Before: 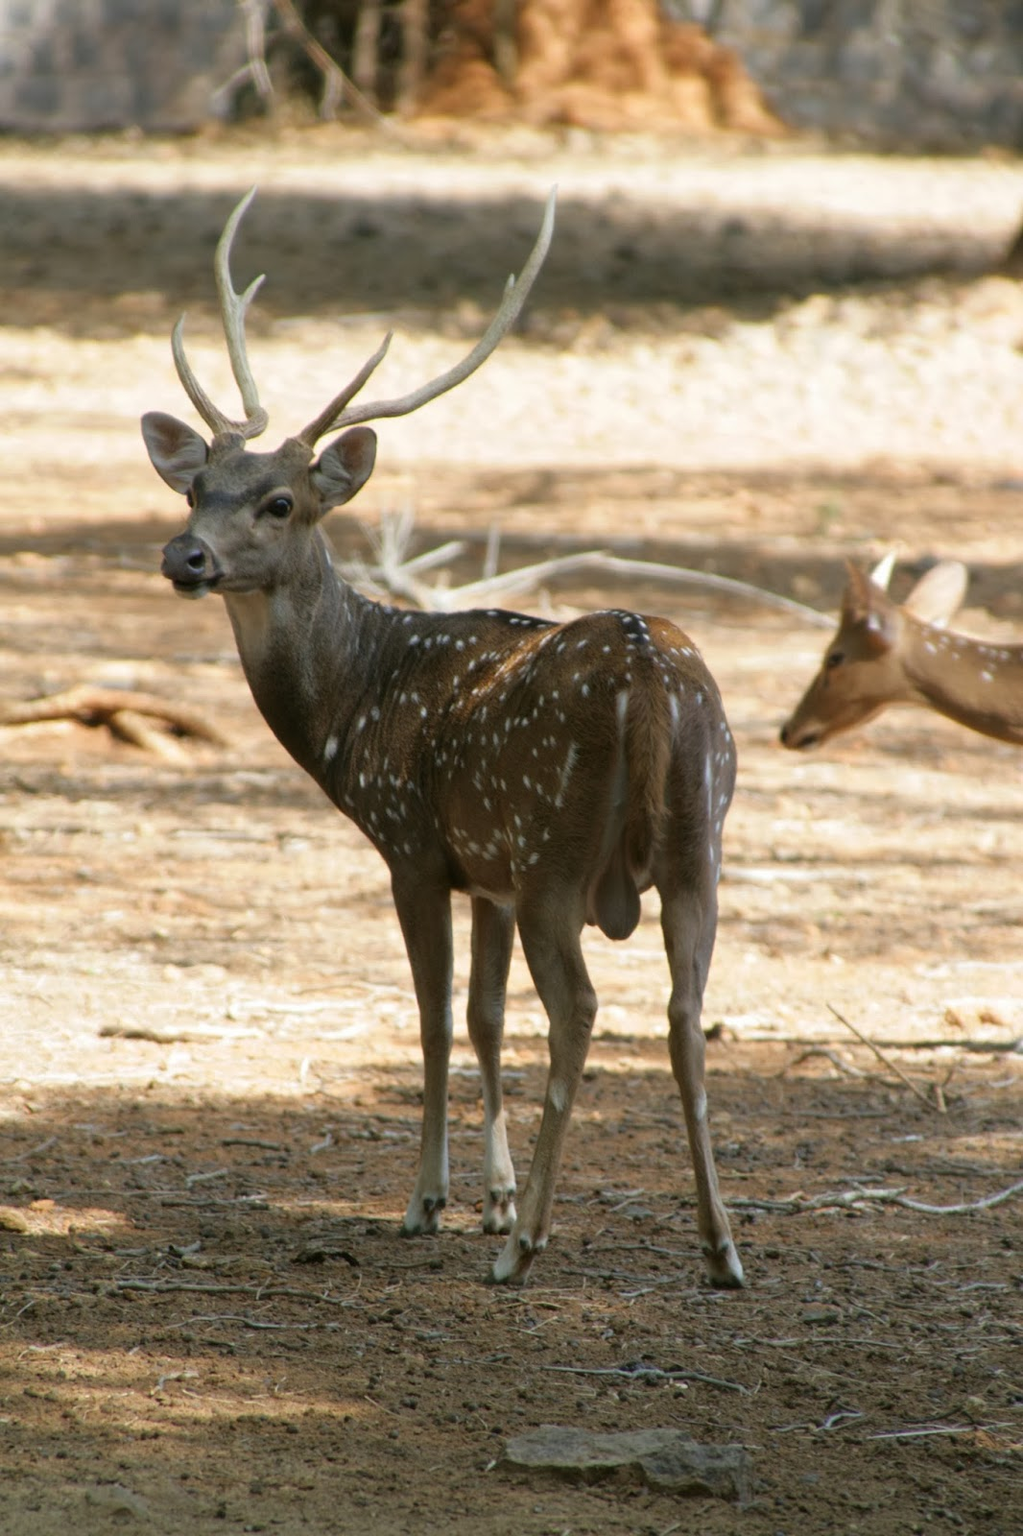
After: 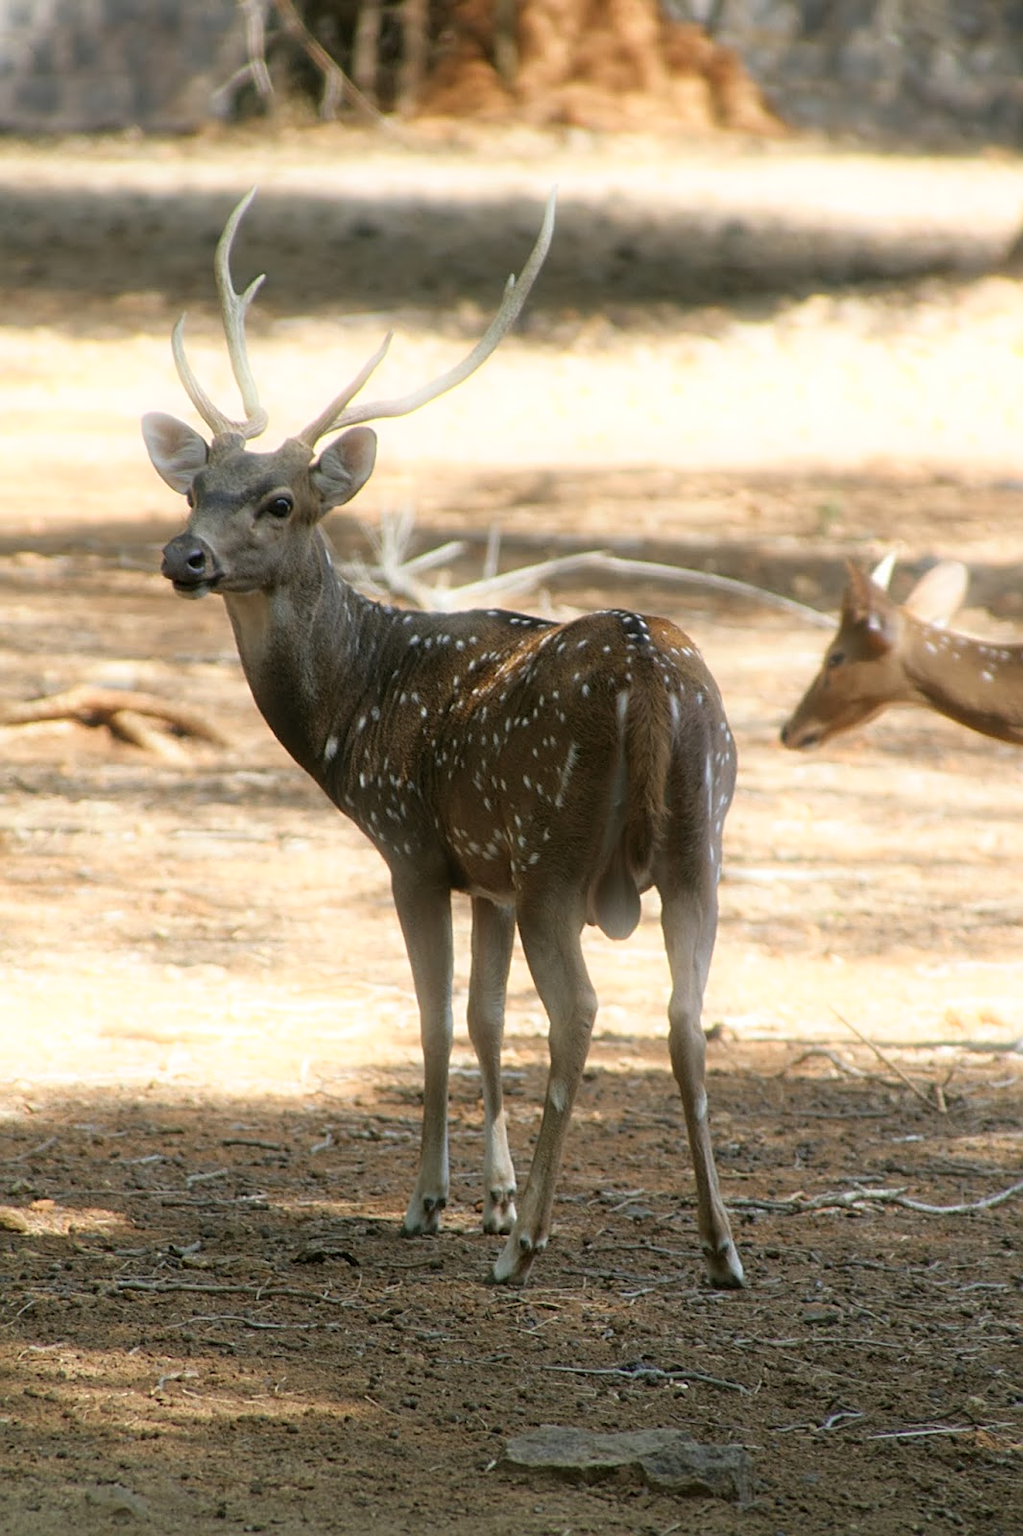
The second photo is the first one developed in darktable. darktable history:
bloom: size 5%, threshold 95%, strength 15%
sharpen: on, module defaults
